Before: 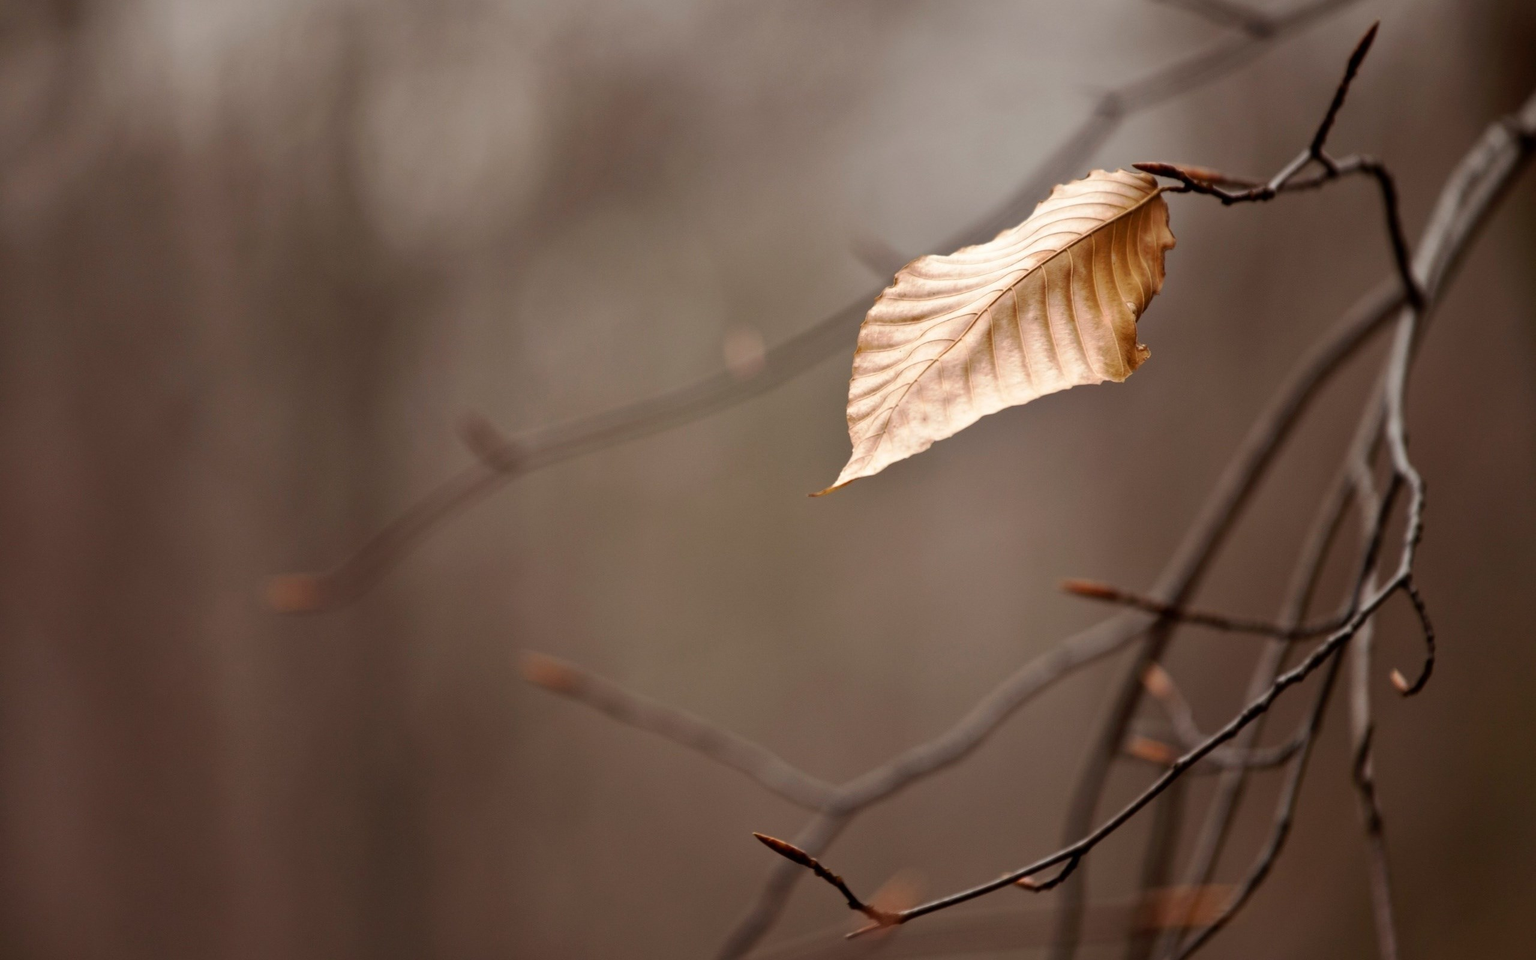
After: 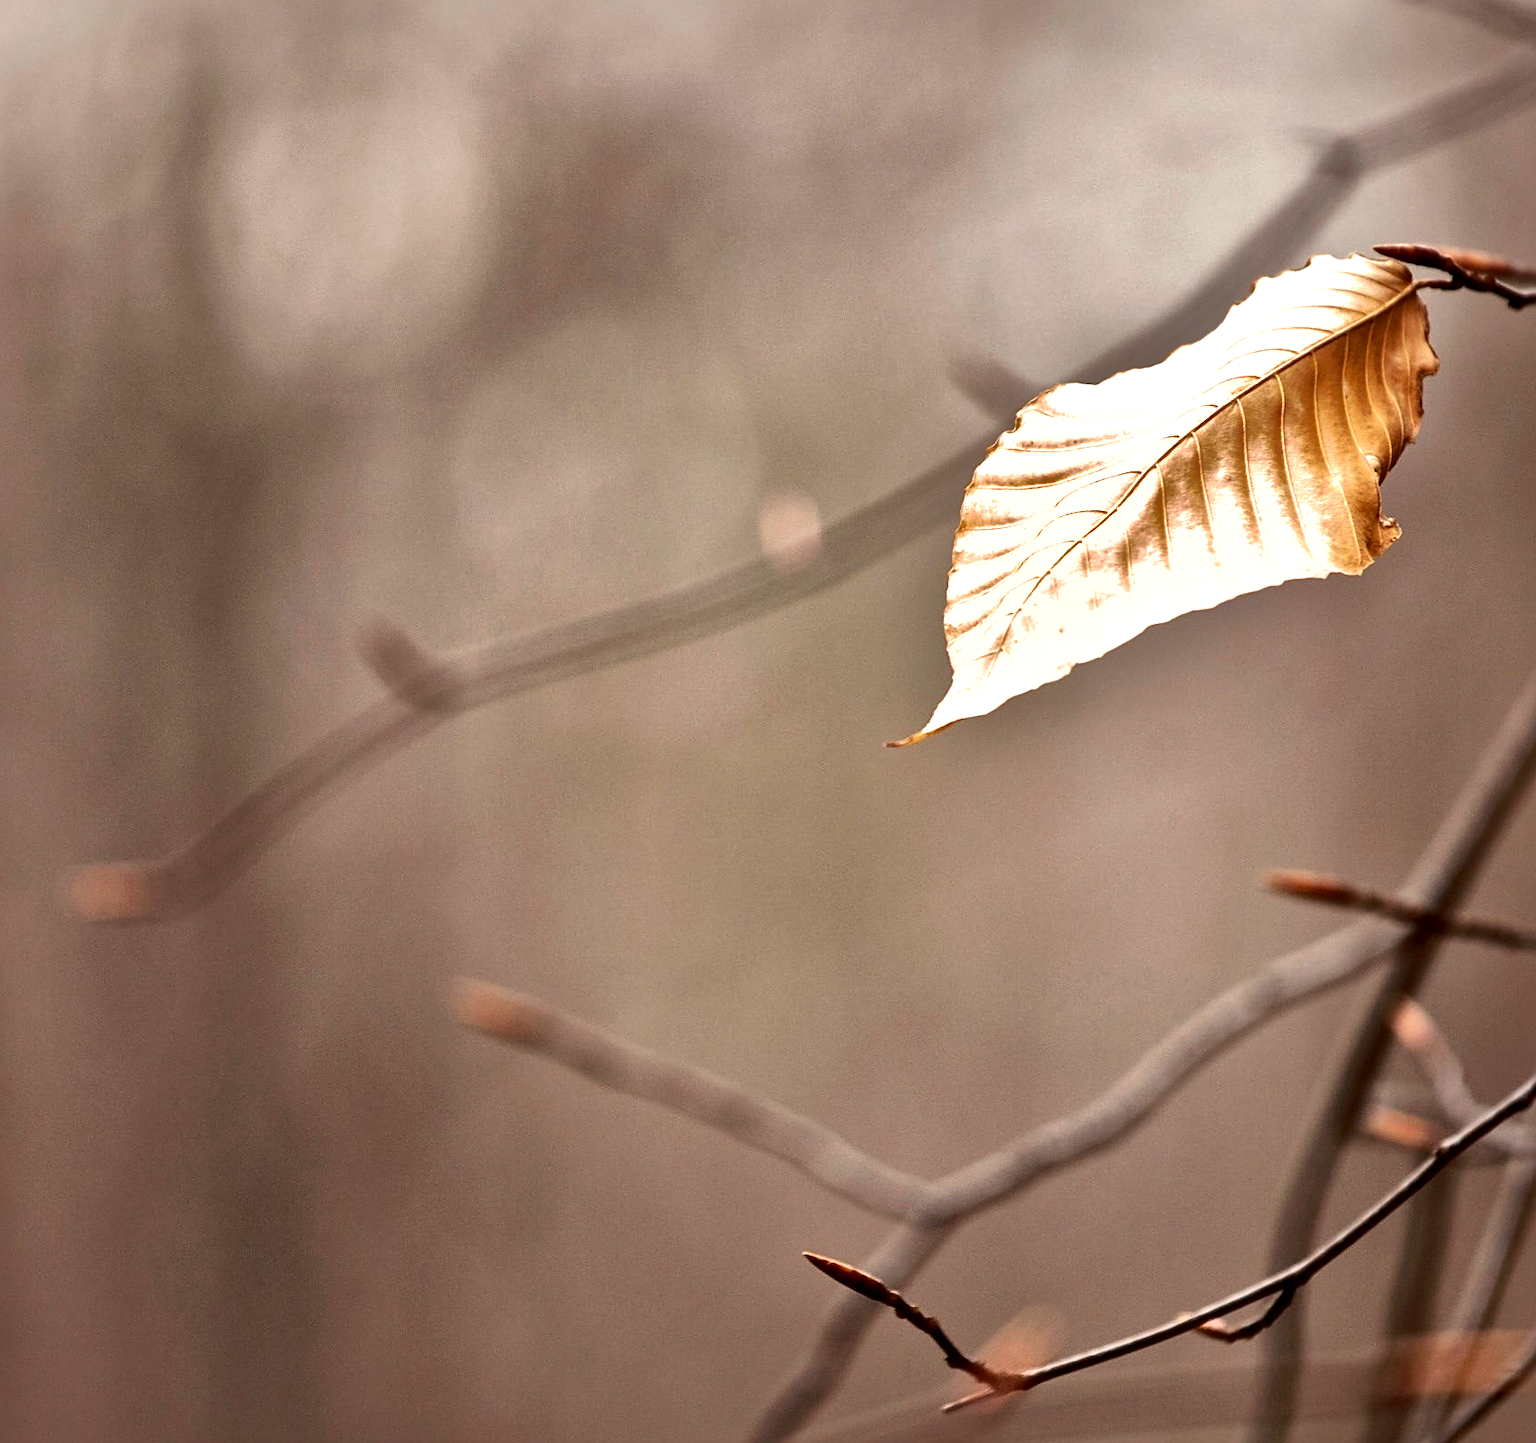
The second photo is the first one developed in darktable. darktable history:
shadows and highlights: shadows 39.99, highlights -59.86
exposure: black level correction 0, exposure 1.001 EV, compensate exposure bias true, compensate highlight preservation false
contrast brightness saturation: contrast 0.139
local contrast: mode bilateral grid, contrast 50, coarseness 50, detail 150%, midtone range 0.2
sharpen: on, module defaults
crop and rotate: left 14.295%, right 19.182%
